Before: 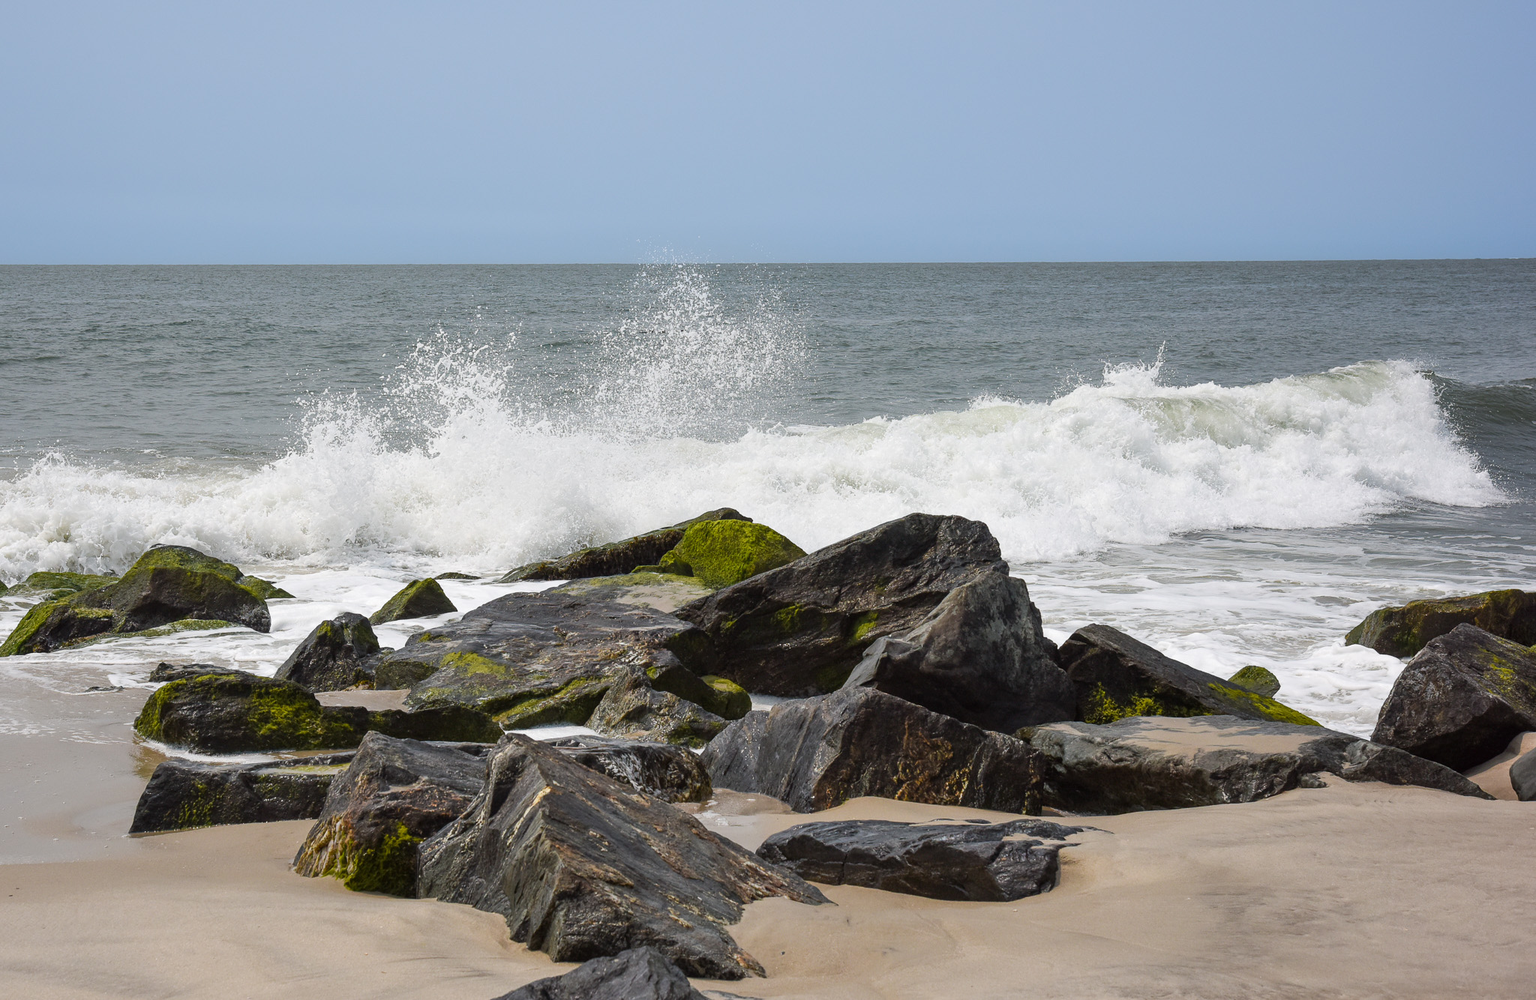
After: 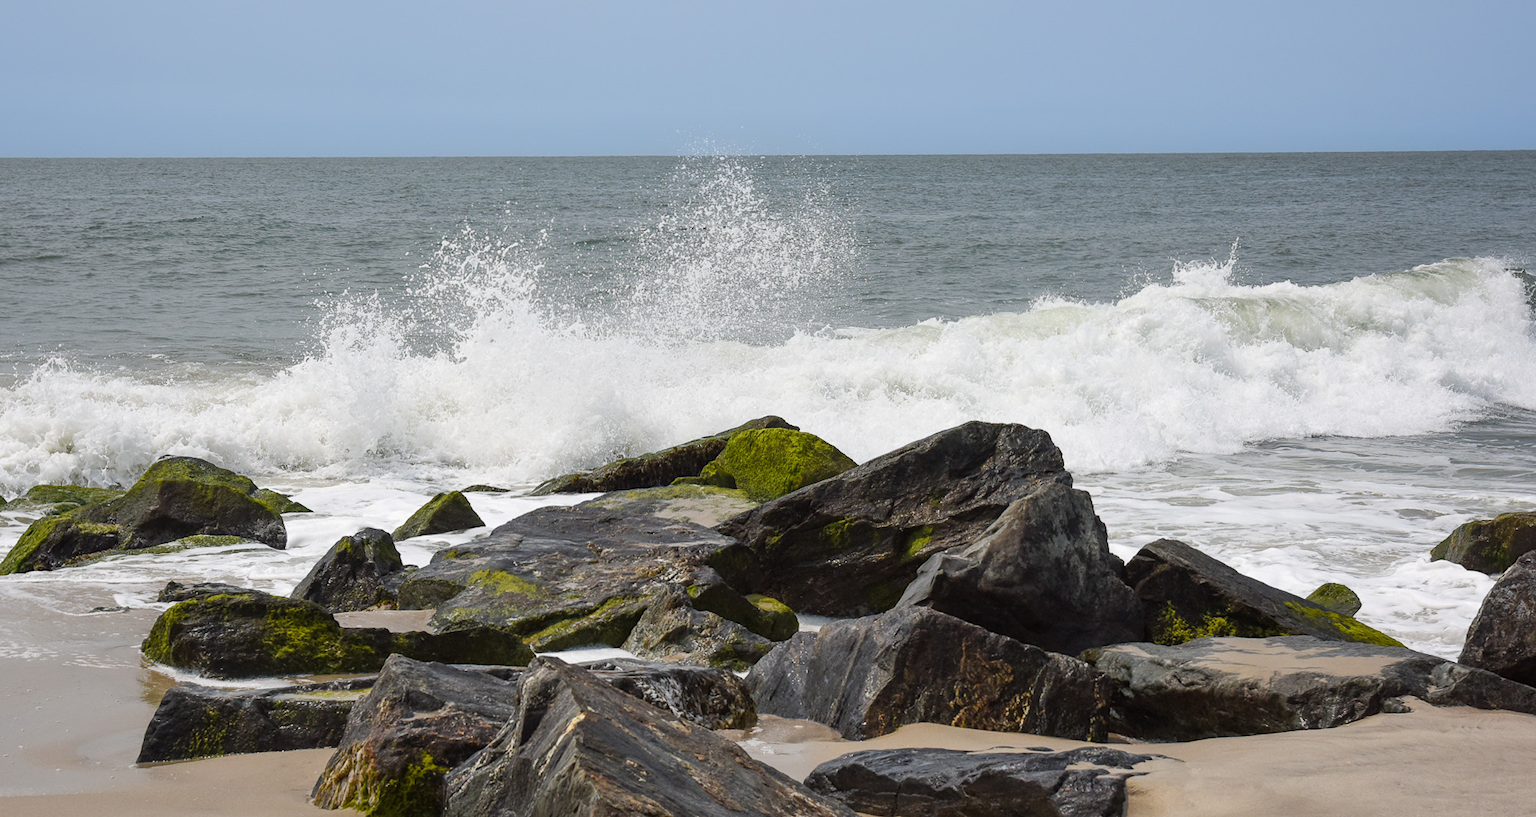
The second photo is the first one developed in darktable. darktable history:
crop and rotate: angle 0.084°, top 11.722%, right 5.823%, bottom 11.315%
